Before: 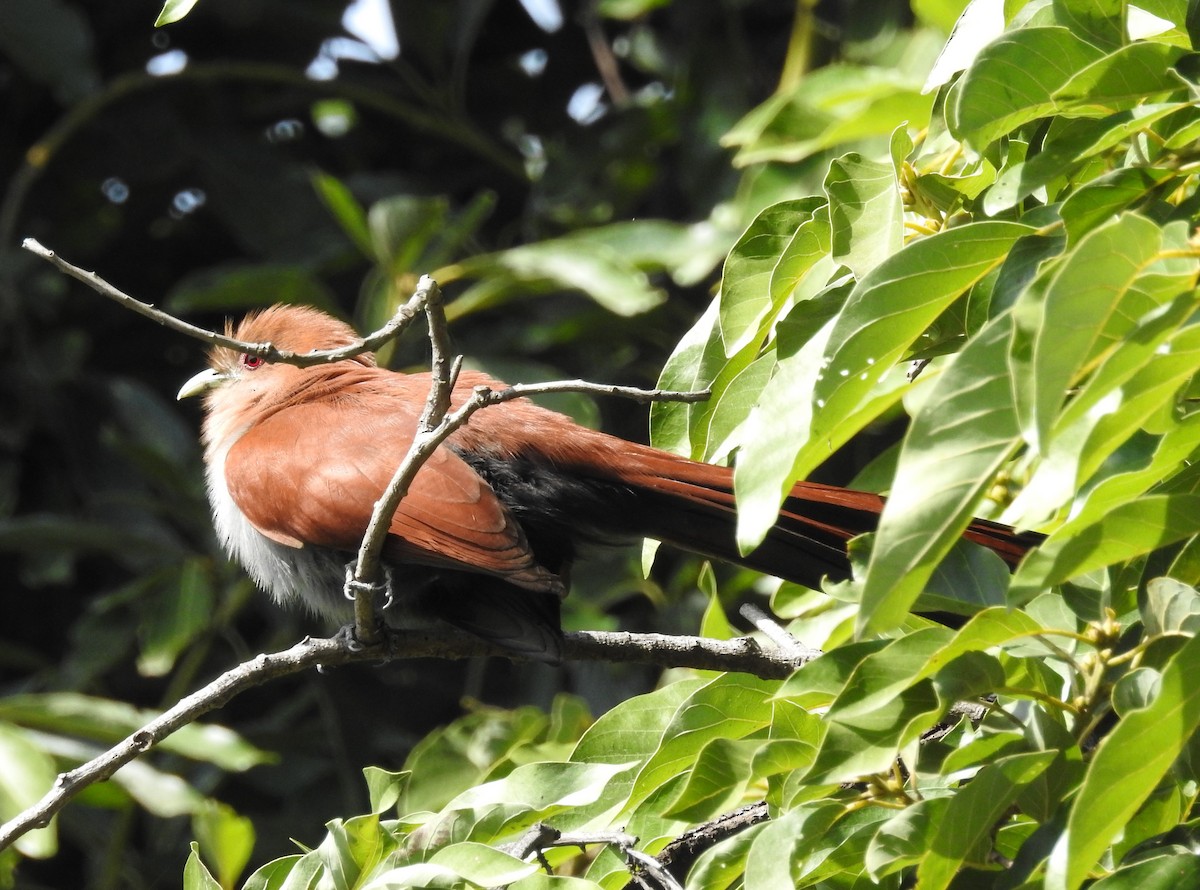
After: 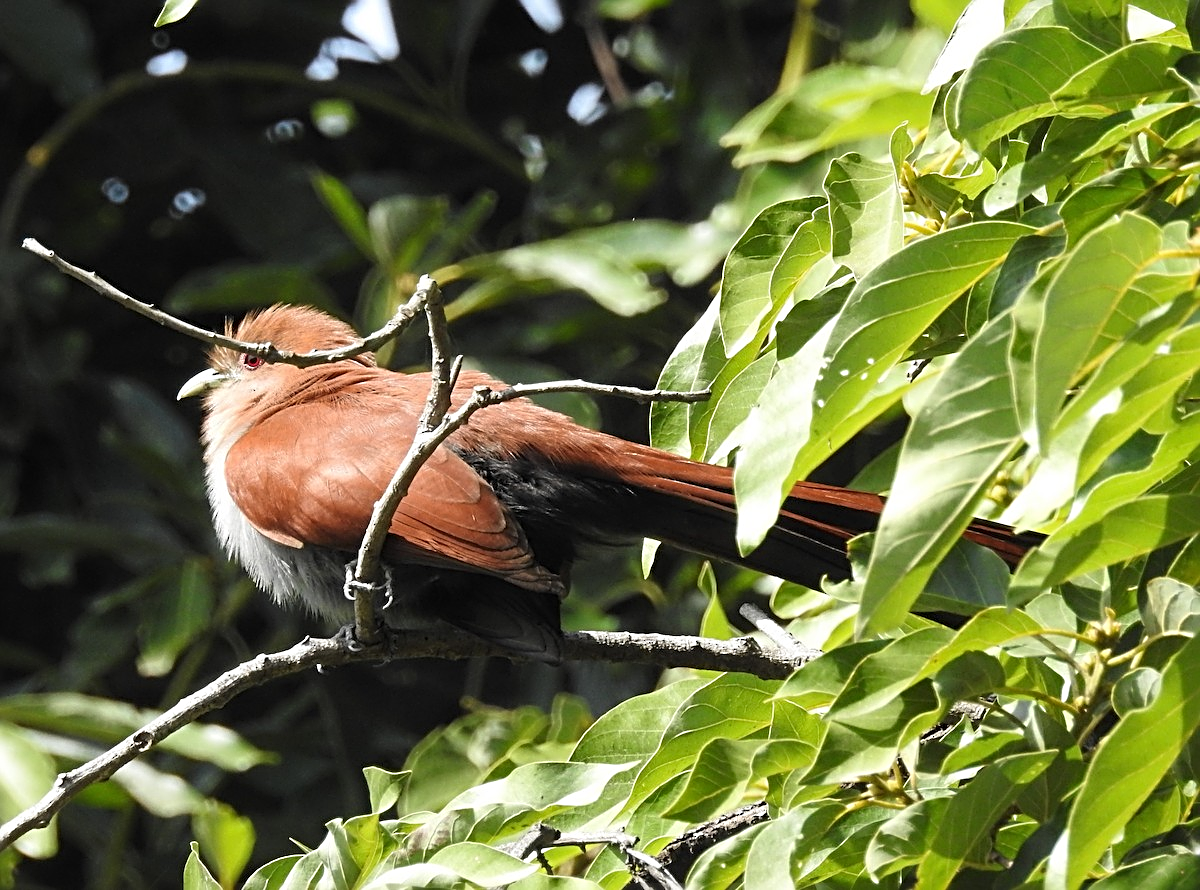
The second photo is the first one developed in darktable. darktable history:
sharpen: radius 2.629, amount 0.69
